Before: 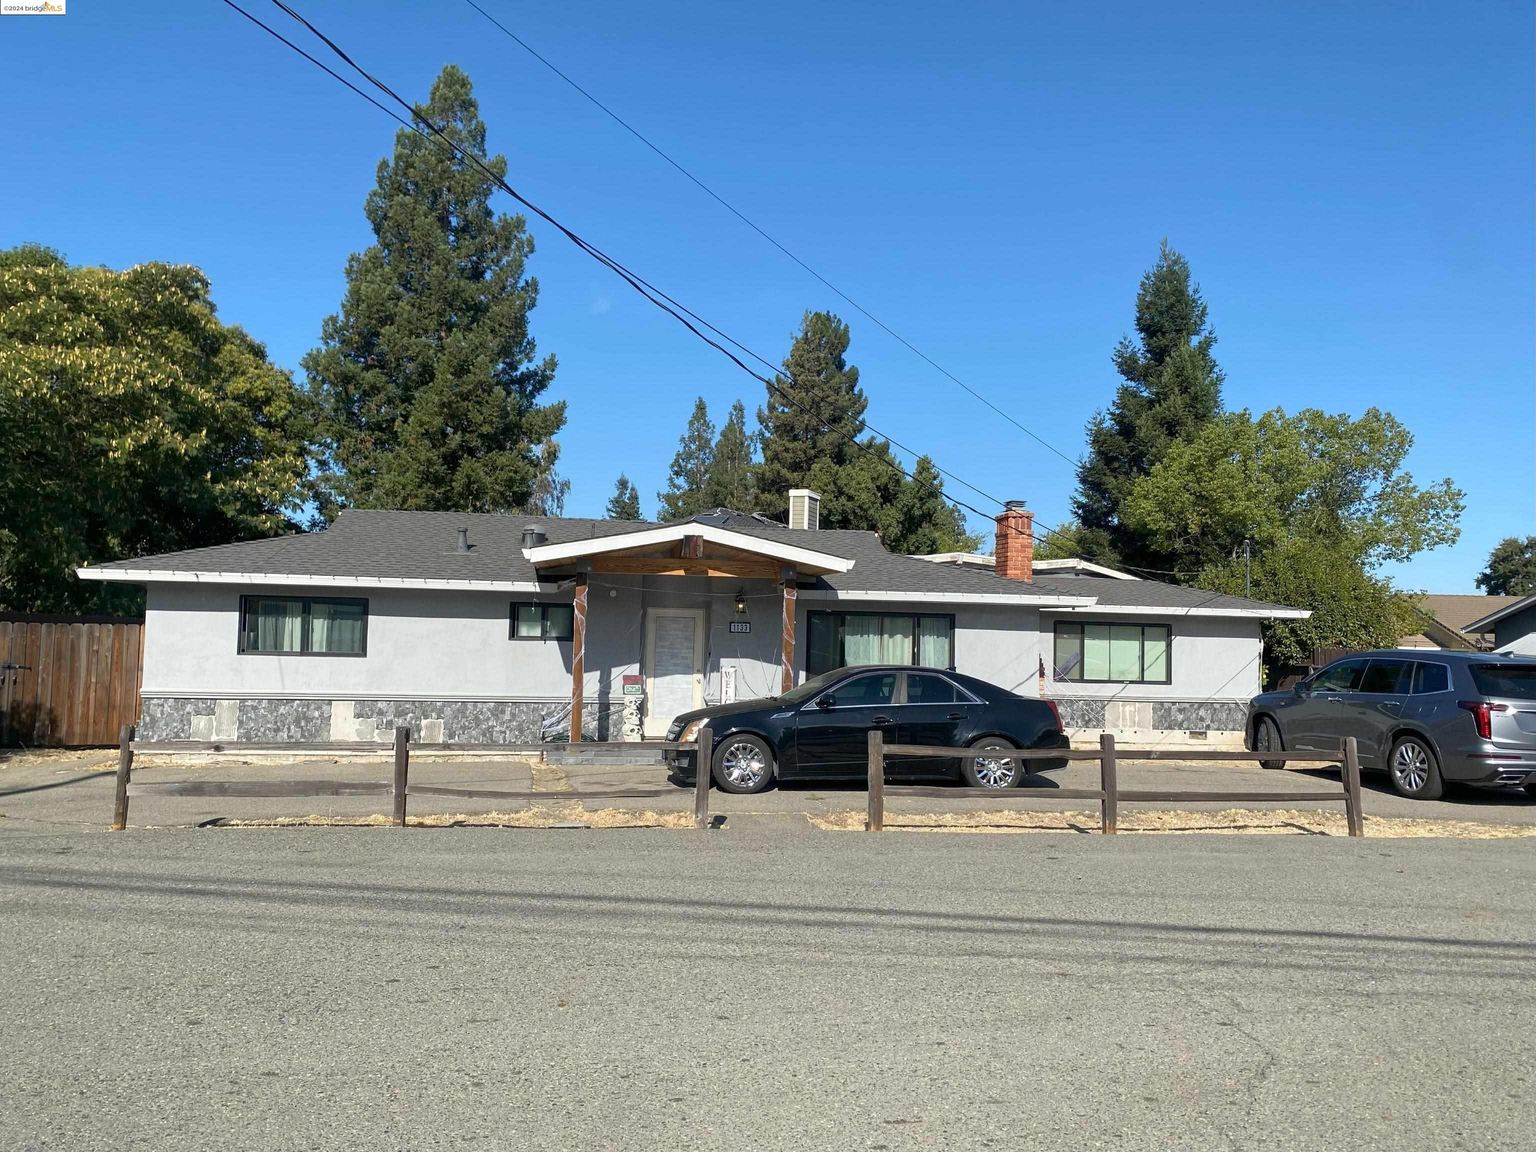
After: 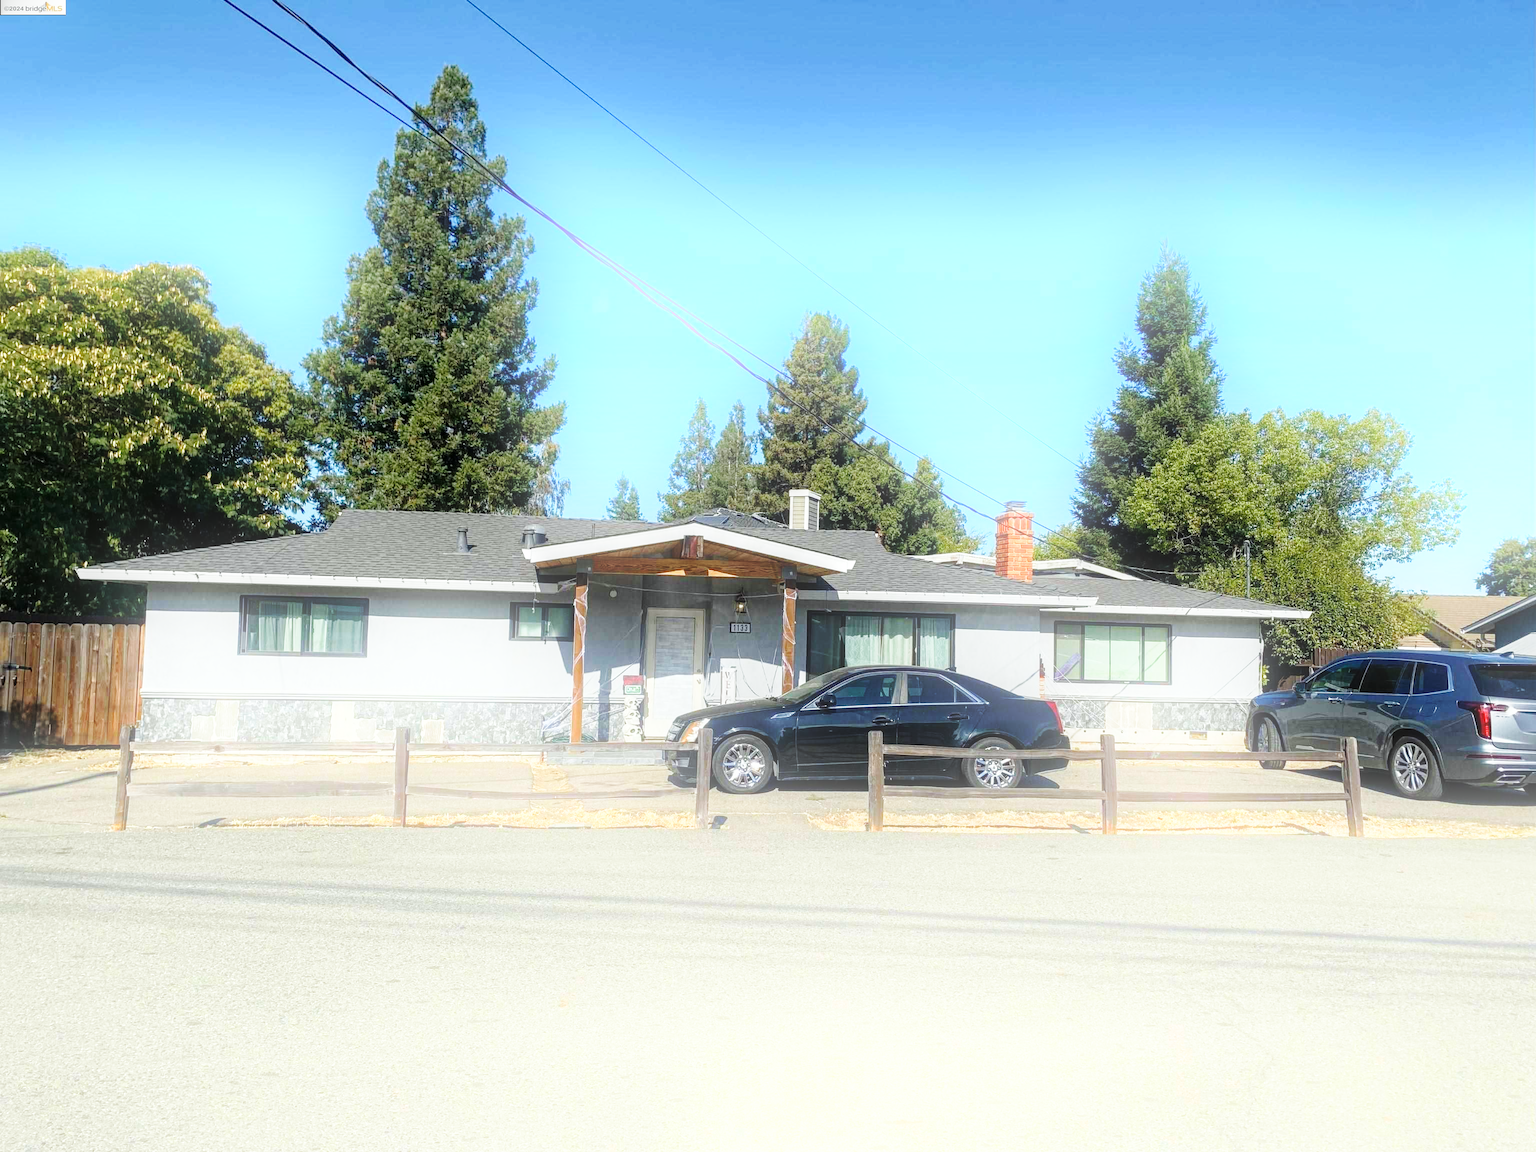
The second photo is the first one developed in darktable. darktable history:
white balance: red 0.978, blue 0.999
bloom: on, module defaults
base curve: curves: ch0 [(0, 0) (0.028, 0.03) (0.121, 0.232) (0.46, 0.748) (0.859, 0.968) (1, 1)], preserve colors none
local contrast: on, module defaults
